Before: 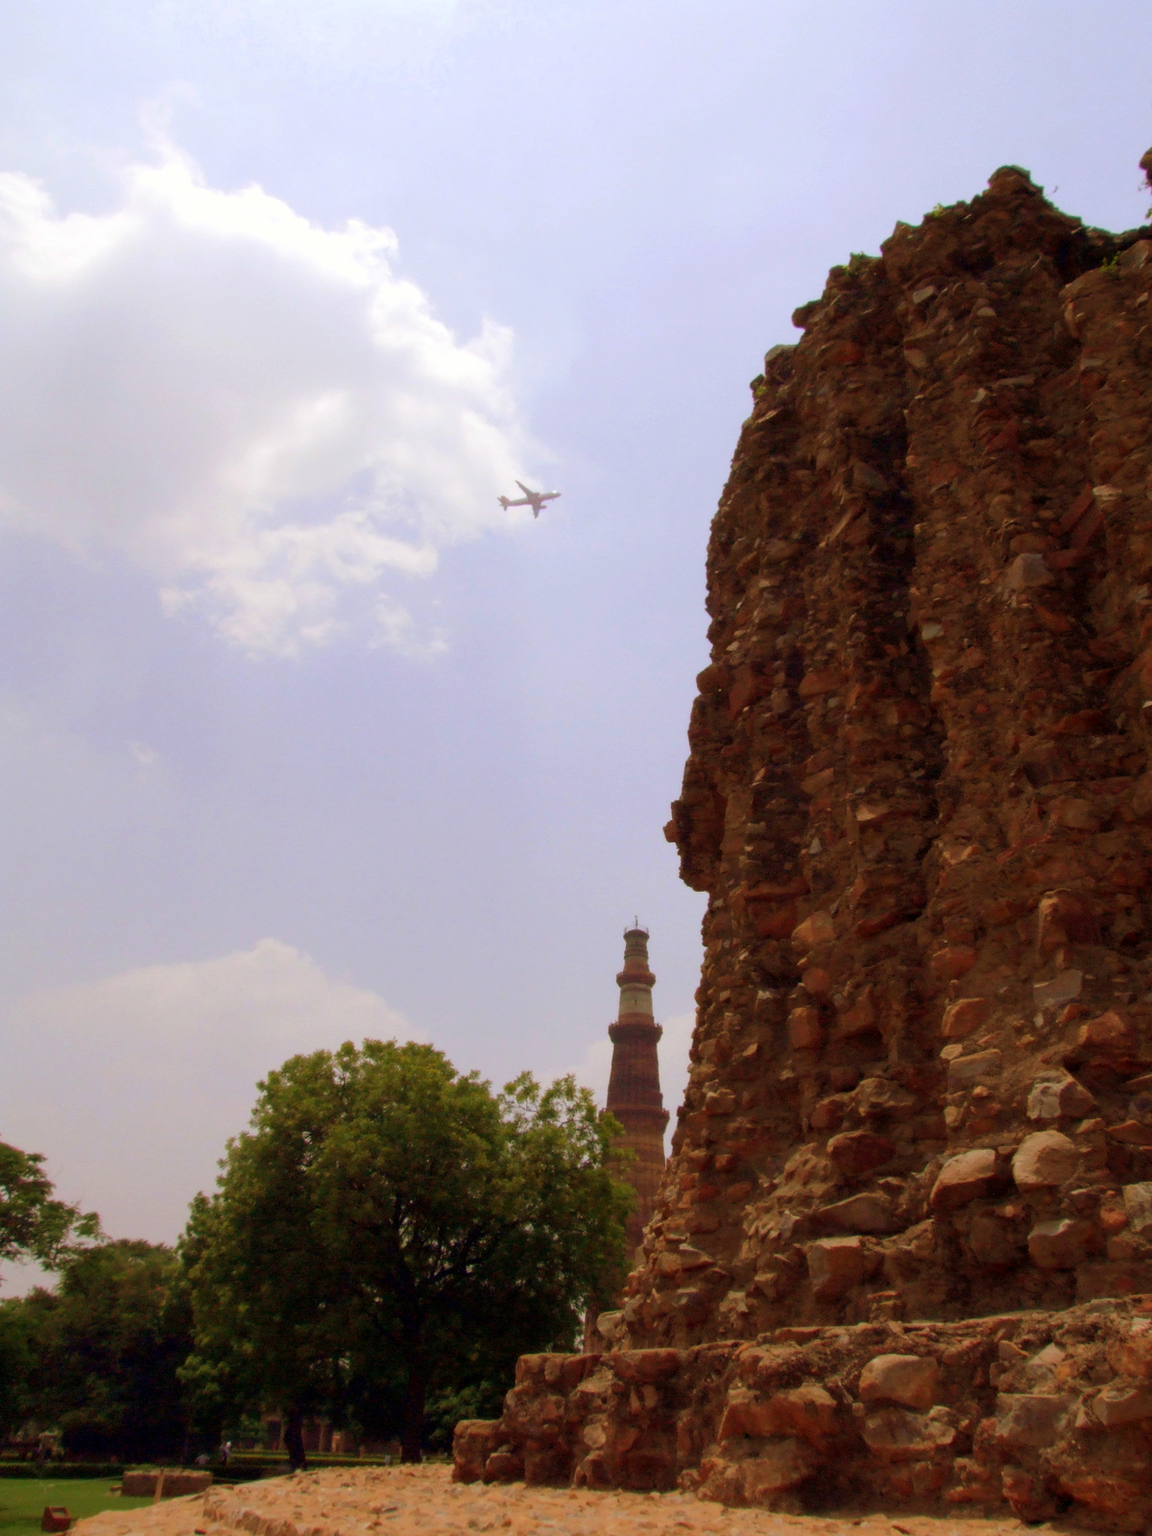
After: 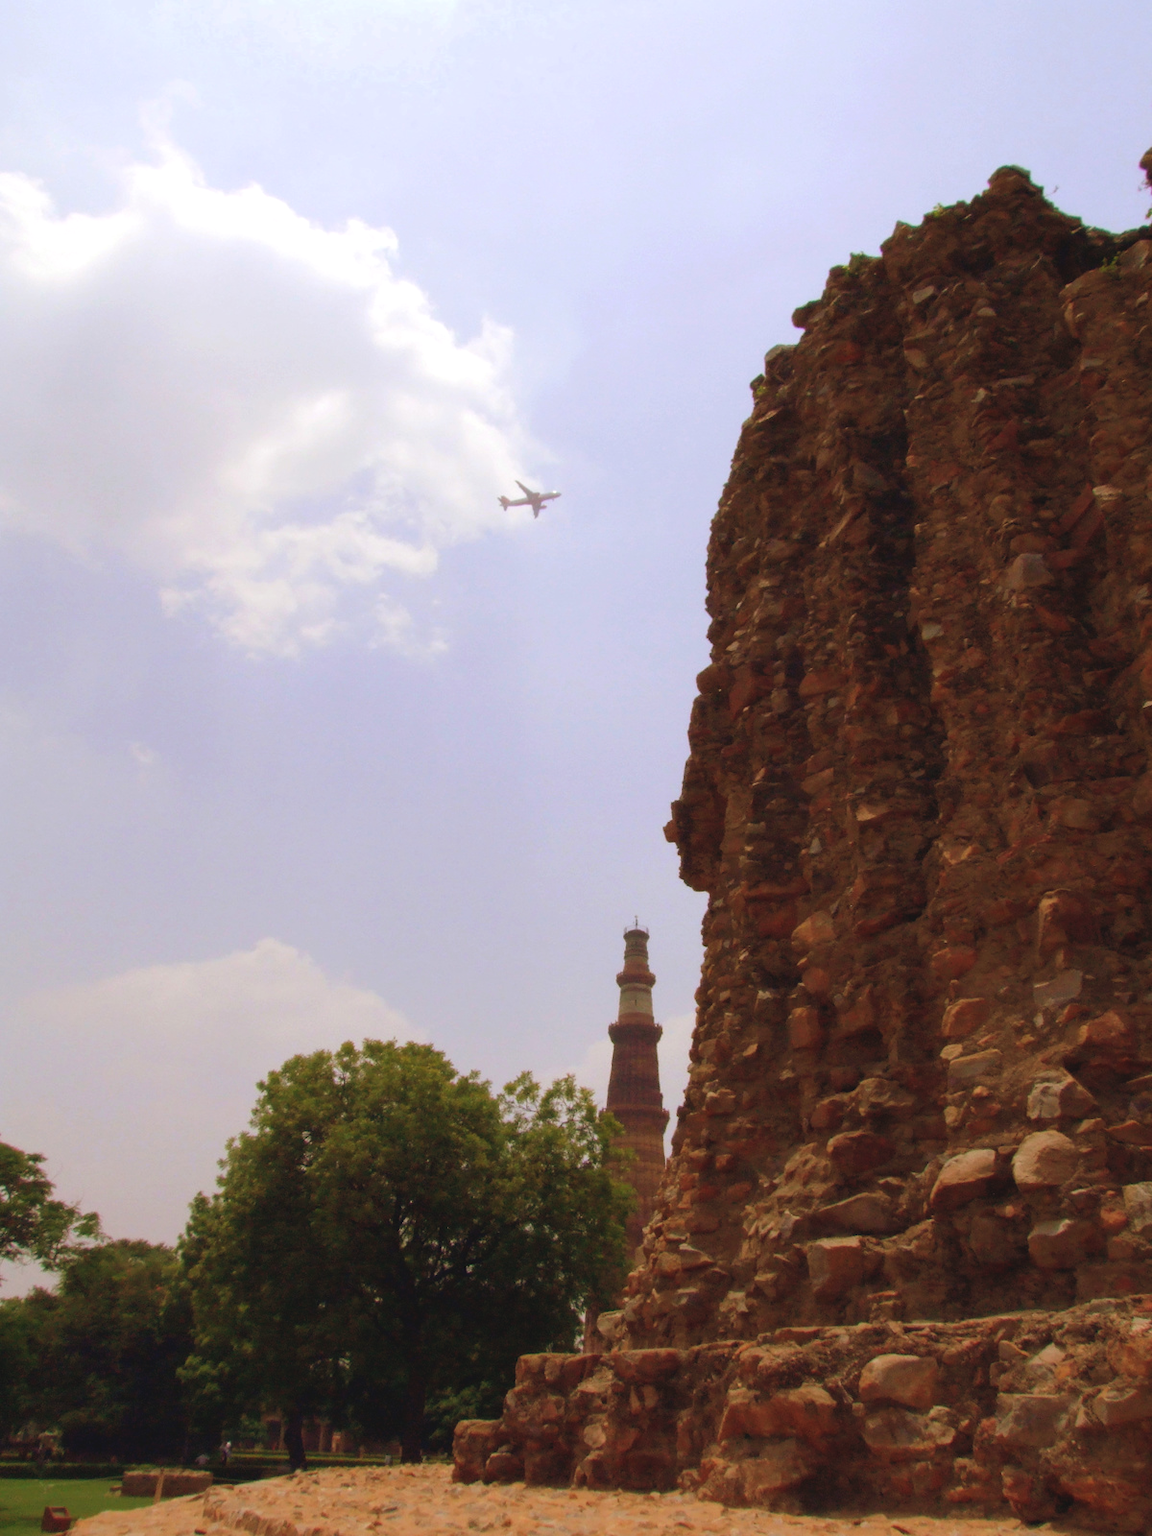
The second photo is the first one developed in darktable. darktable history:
exposure: black level correction -0.007, exposure 0.072 EV, compensate exposure bias true, compensate highlight preservation false
